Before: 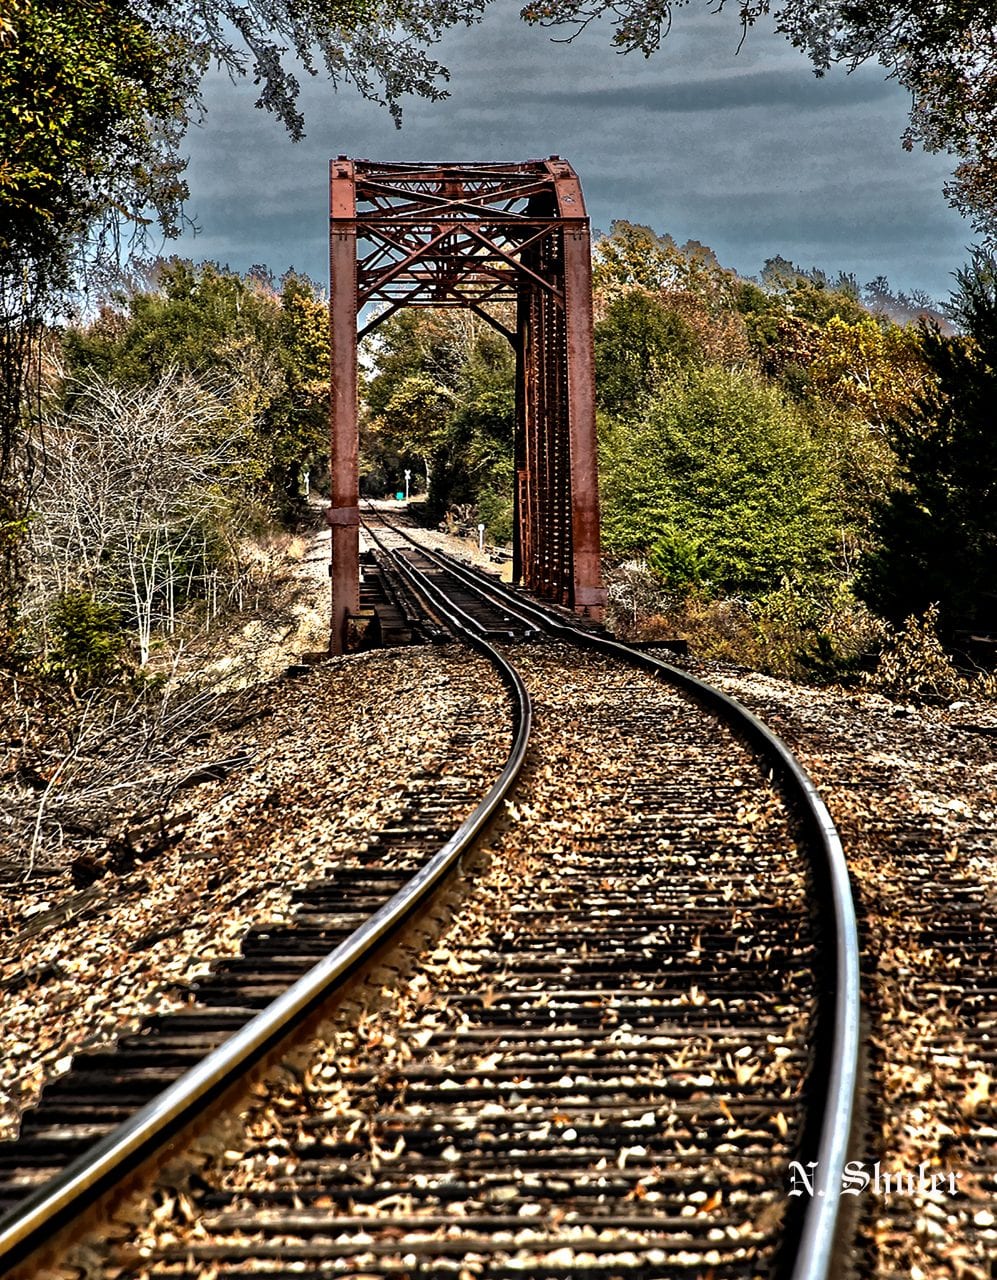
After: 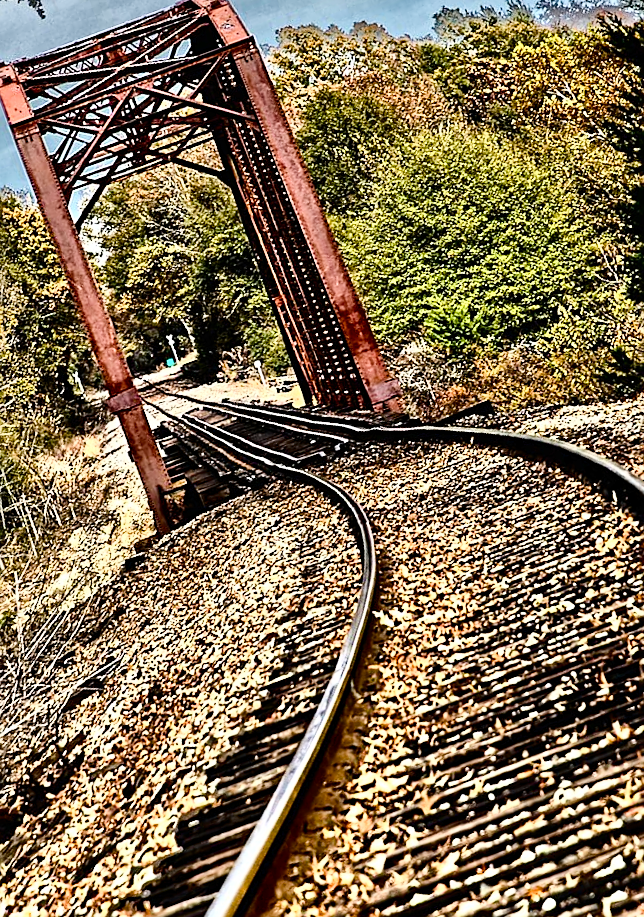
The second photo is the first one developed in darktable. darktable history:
sharpen: on, module defaults
crop and rotate: angle 20.05°, left 6.885%, right 3.888%, bottom 1.129%
tone curve: curves: ch0 [(0, 0) (0.003, 0.004) (0.011, 0.006) (0.025, 0.011) (0.044, 0.017) (0.069, 0.029) (0.1, 0.047) (0.136, 0.07) (0.177, 0.121) (0.224, 0.182) (0.277, 0.257) (0.335, 0.342) (0.399, 0.432) (0.468, 0.526) (0.543, 0.621) (0.623, 0.711) (0.709, 0.792) (0.801, 0.87) (0.898, 0.951) (1, 1)], color space Lab, independent channels, preserve colors none
color balance rgb: perceptual saturation grading › global saturation 20%, perceptual saturation grading › highlights -49.434%, perceptual saturation grading › shadows 25.643%, global vibrance 20%
contrast brightness saturation: contrast 0.202, brightness 0.155, saturation 0.227
